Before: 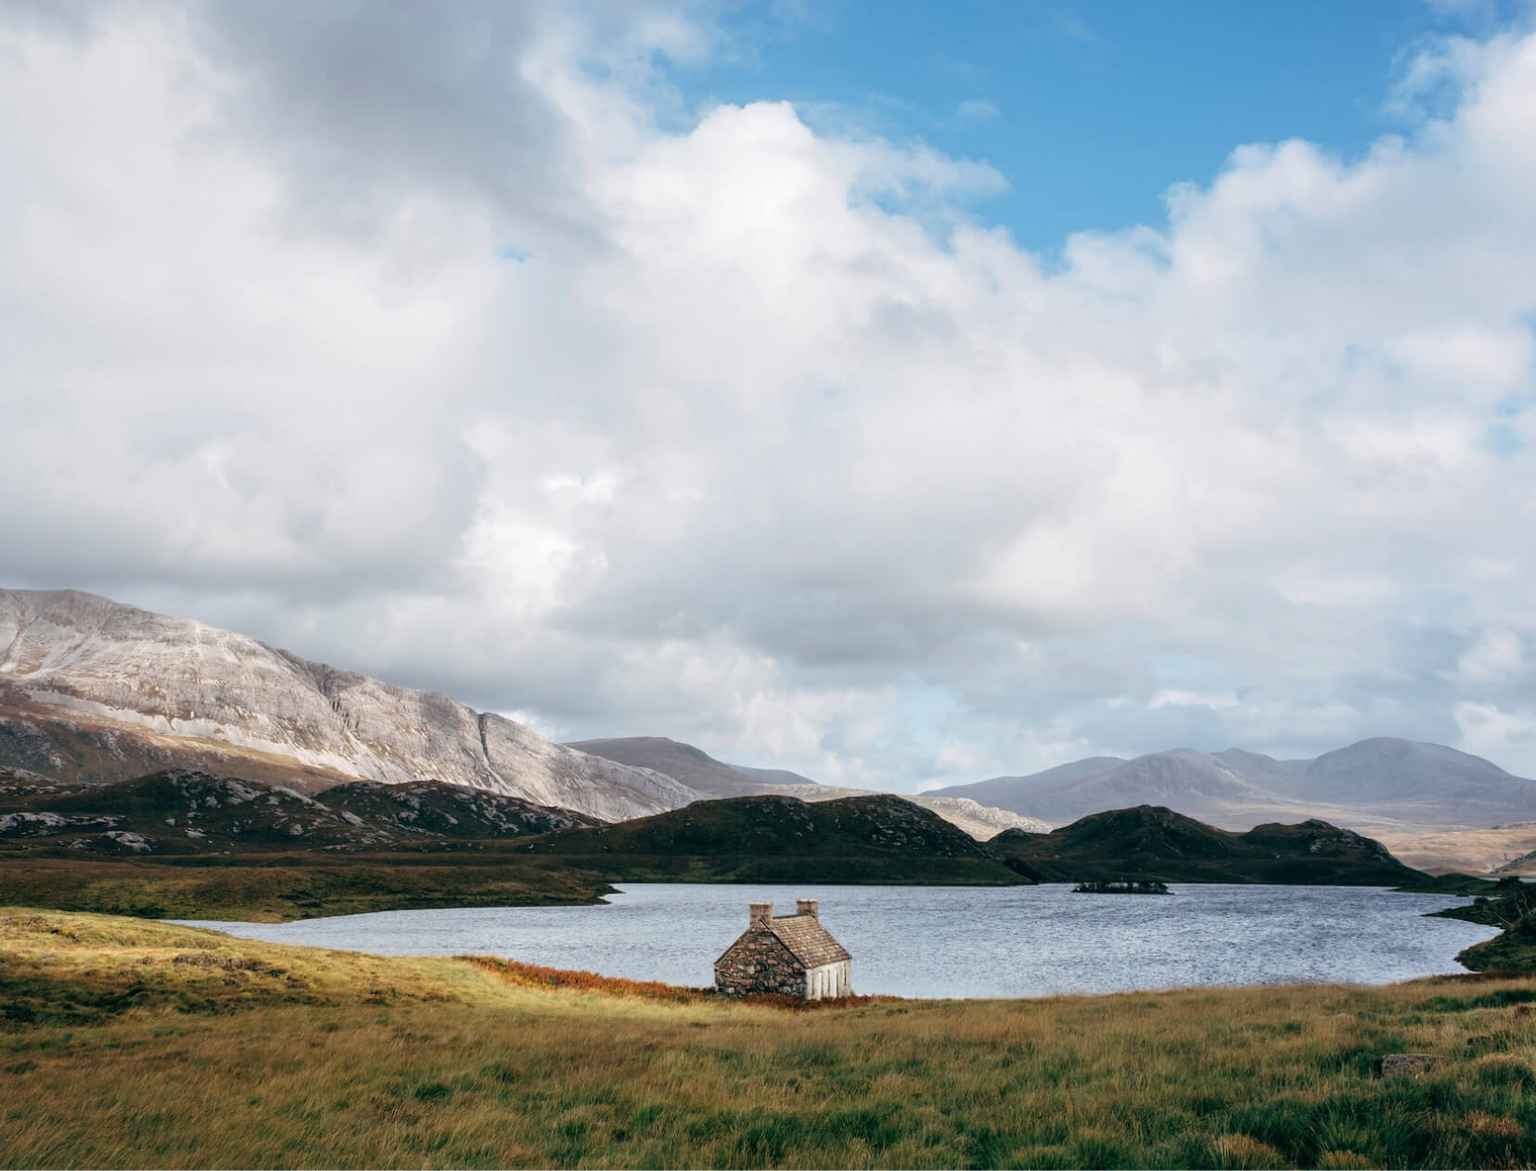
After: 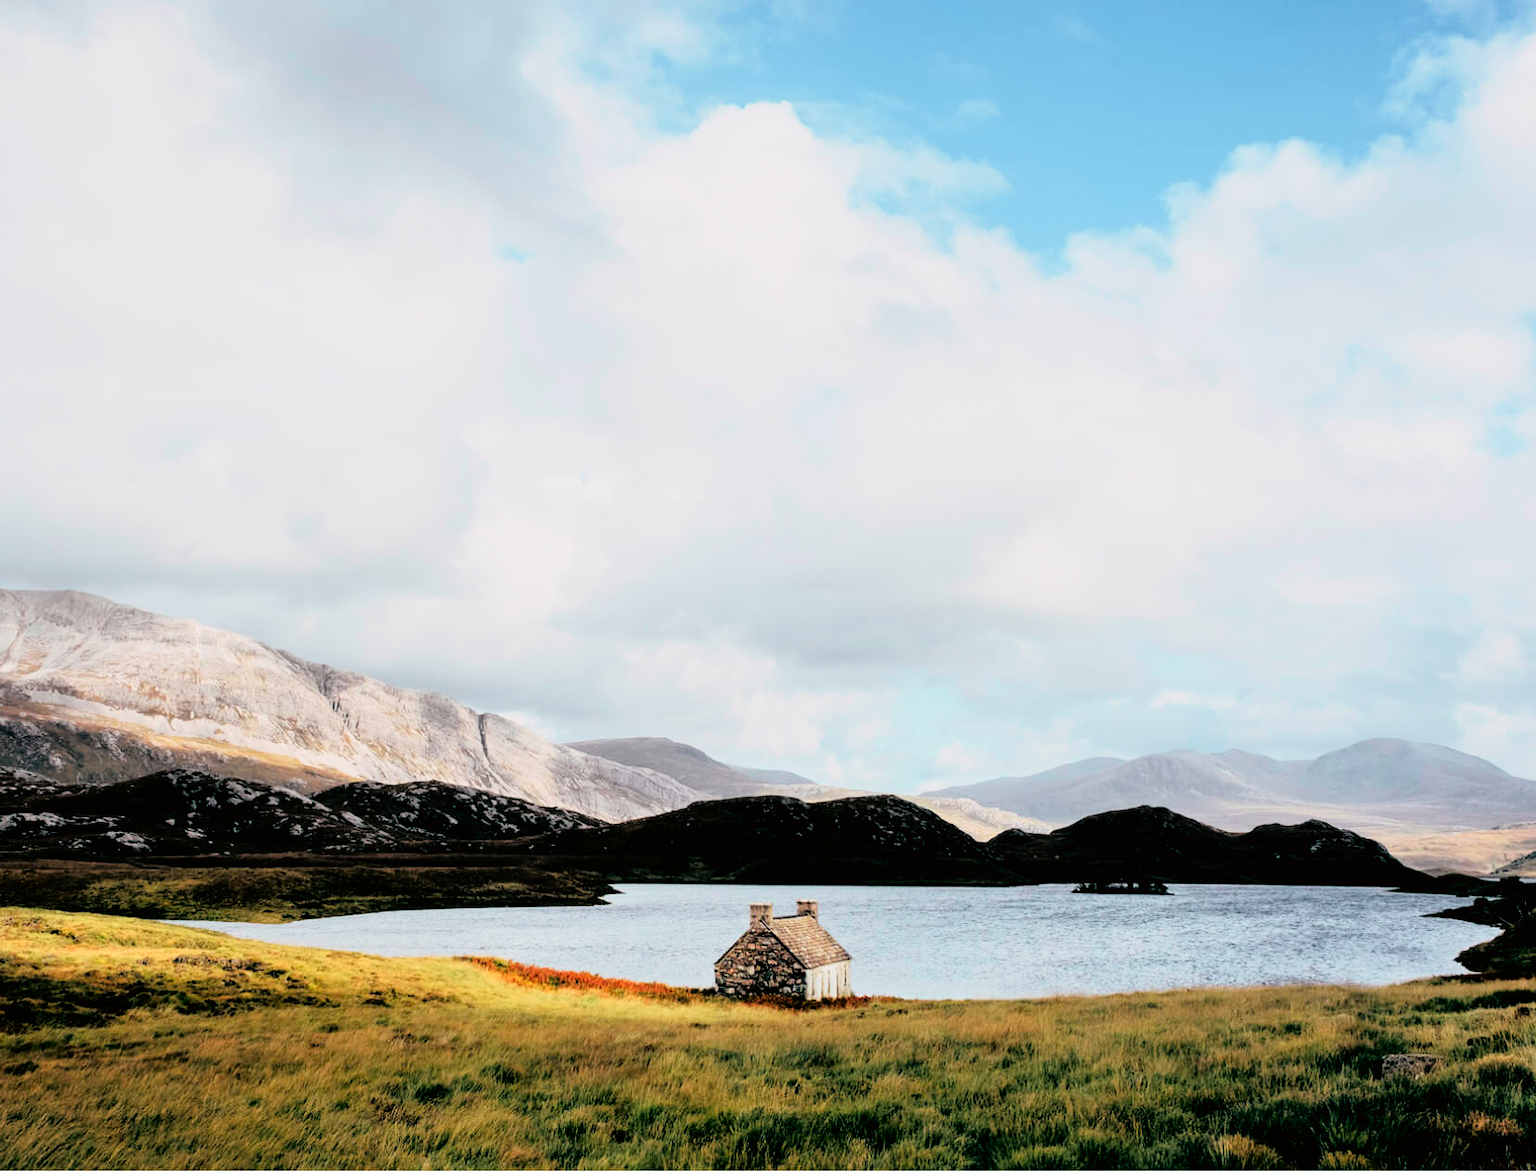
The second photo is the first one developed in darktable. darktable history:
tone curve: curves: ch0 [(0, 0.005) (0.103, 0.097) (0.18, 0.22) (0.378, 0.482) (0.504, 0.631) (0.663, 0.801) (0.834, 0.914) (1, 0.971)]; ch1 [(0, 0) (0.172, 0.123) (0.324, 0.253) (0.396, 0.388) (0.478, 0.461) (0.499, 0.498) (0.522, 0.528) (0.604, 0.692) (0.704, 0.818) (1, 1)]; ch2 [(0, 0) (0.411, 0.424) (0.496, 0.5) (0.515, 0.519) (0.555, 0.585) (0.628, 0.703) (1, 1)], color space Lab, independent channels, preserve colors none
filmic rgb: black relative exposure -3.86 EV, white relative exposure 3.48 EV, hardness 2.63, contrast 1.103
